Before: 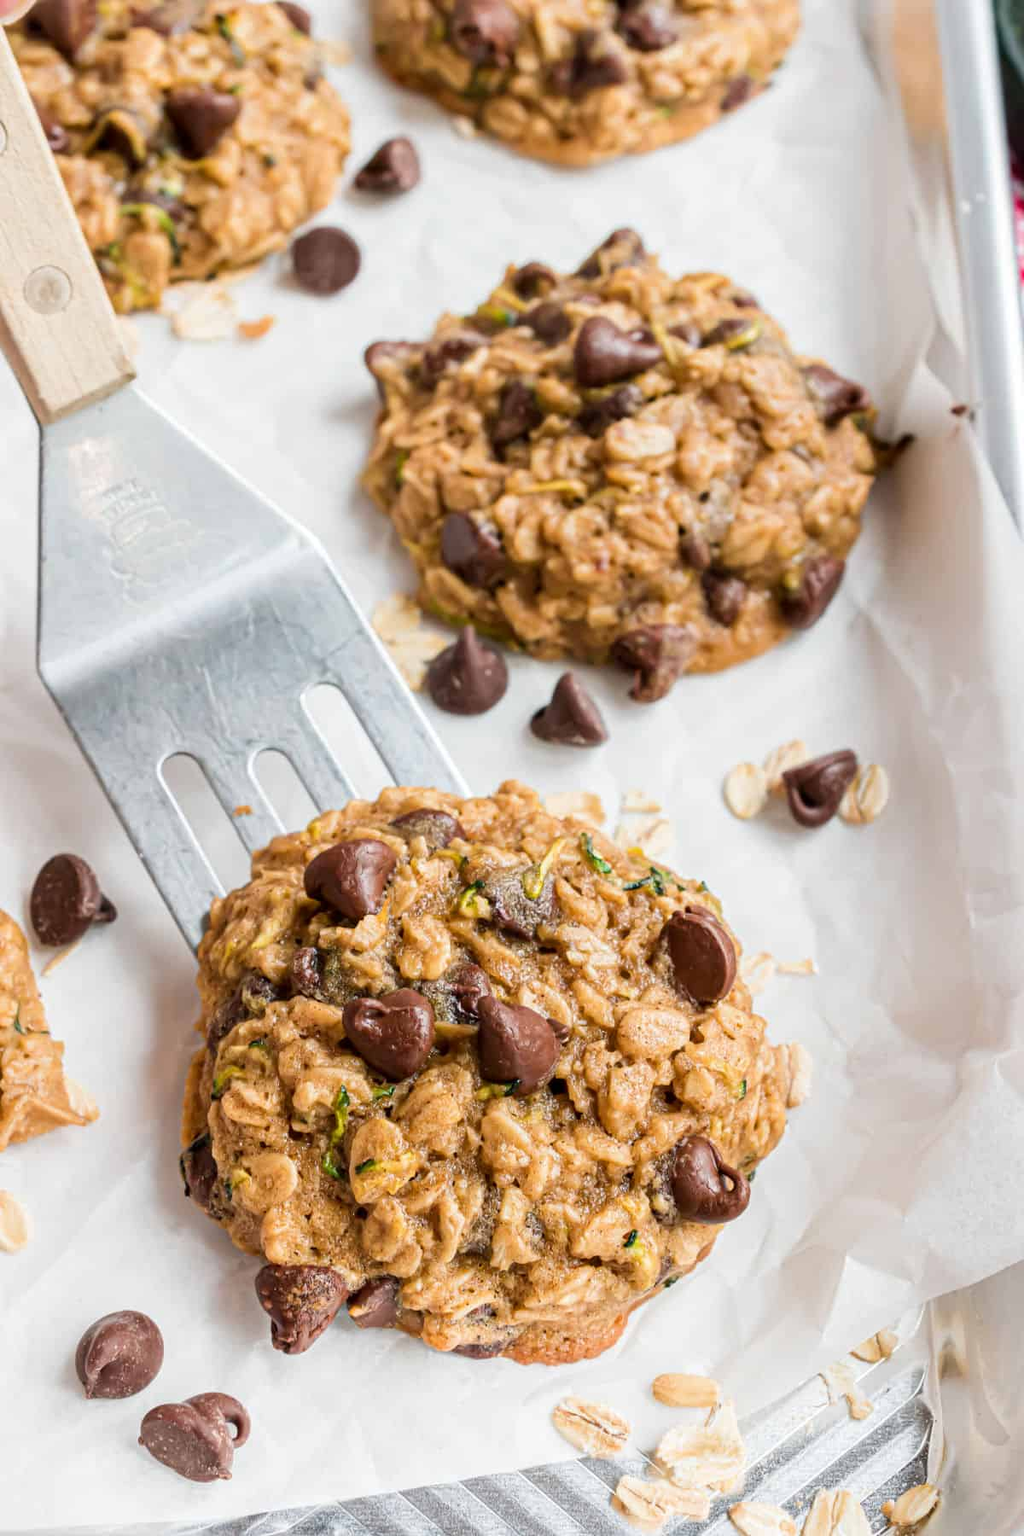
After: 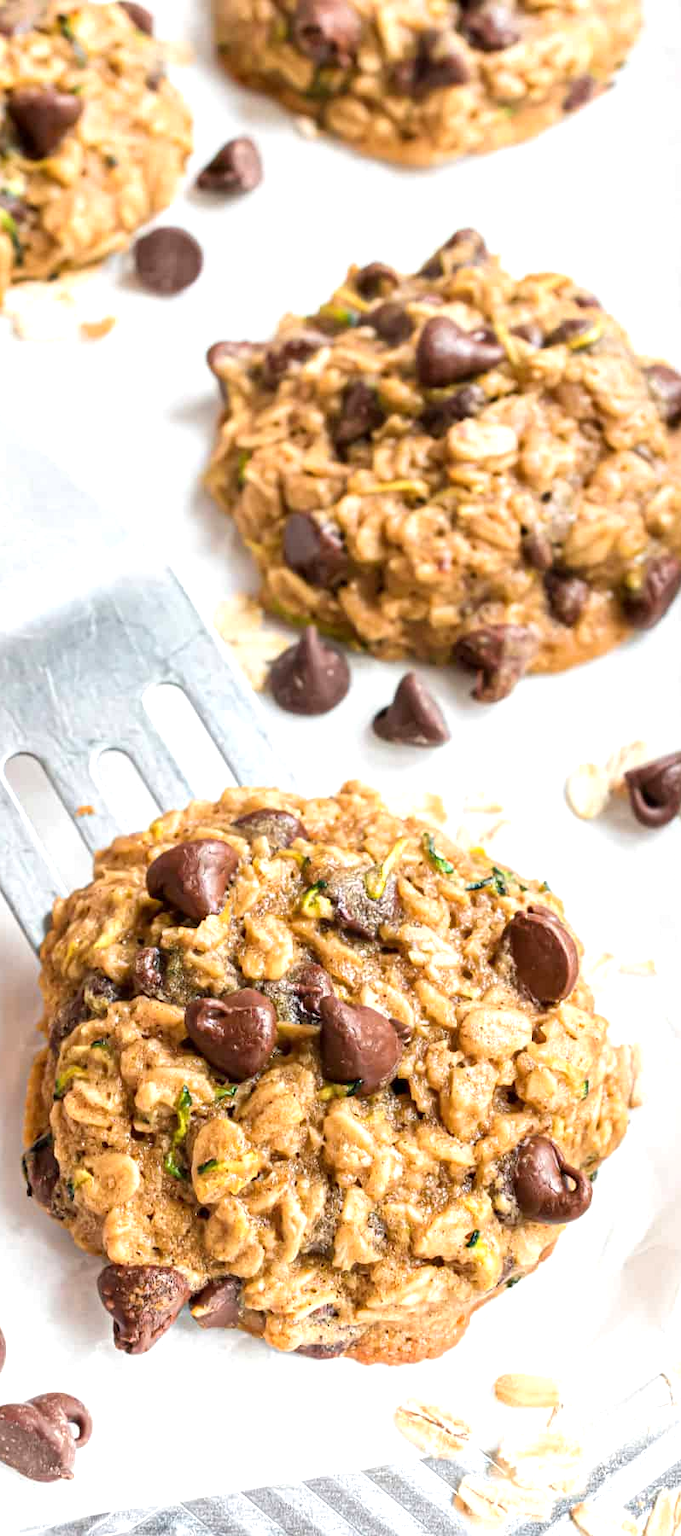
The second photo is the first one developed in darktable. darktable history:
crop: left 15.419%, right 17.914%
rotate and perspective: automatic cropping original format, crop left 0, crop top 0
exposure: exposure 0.556 EV, compensate highlight preservation false
